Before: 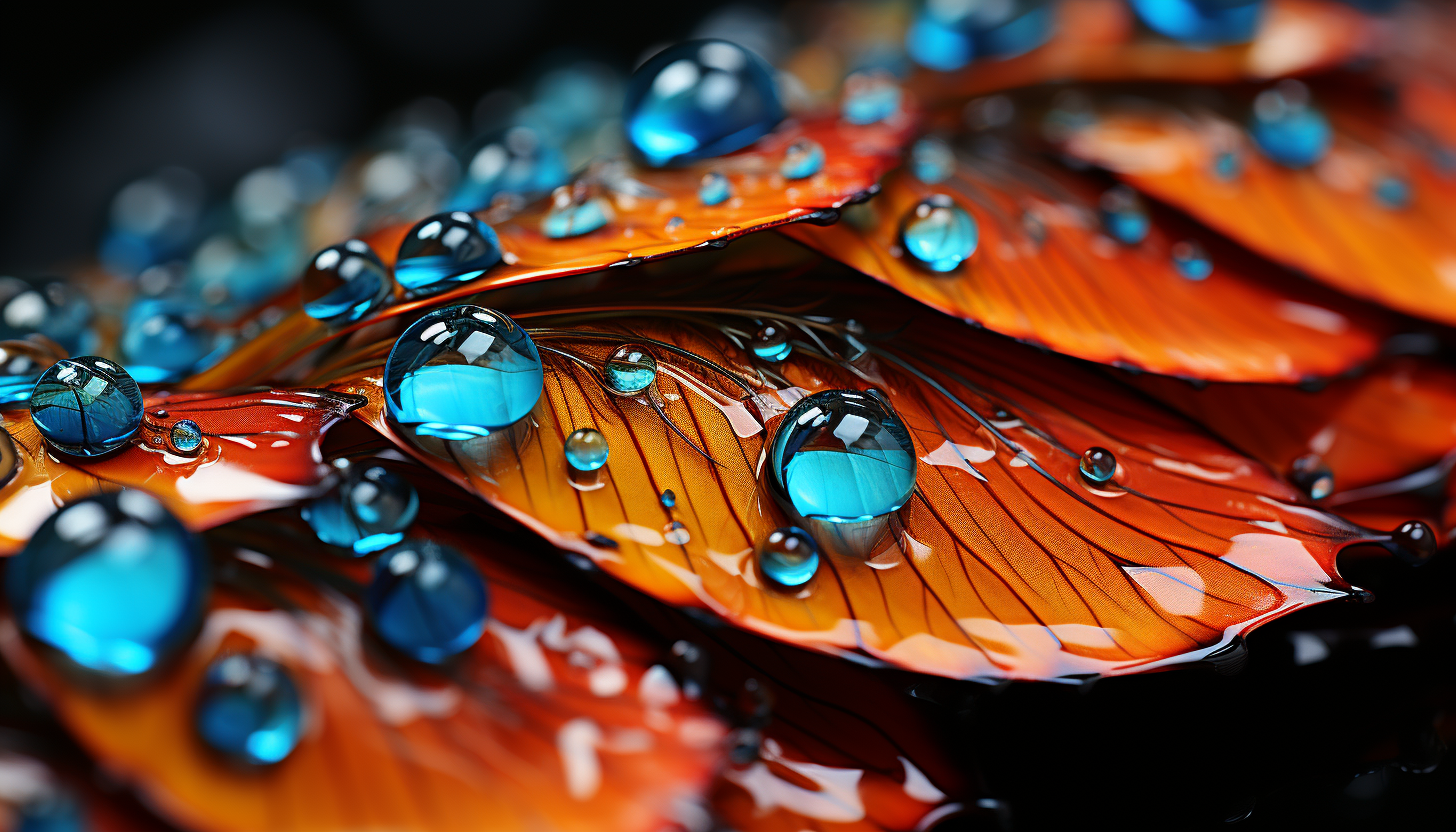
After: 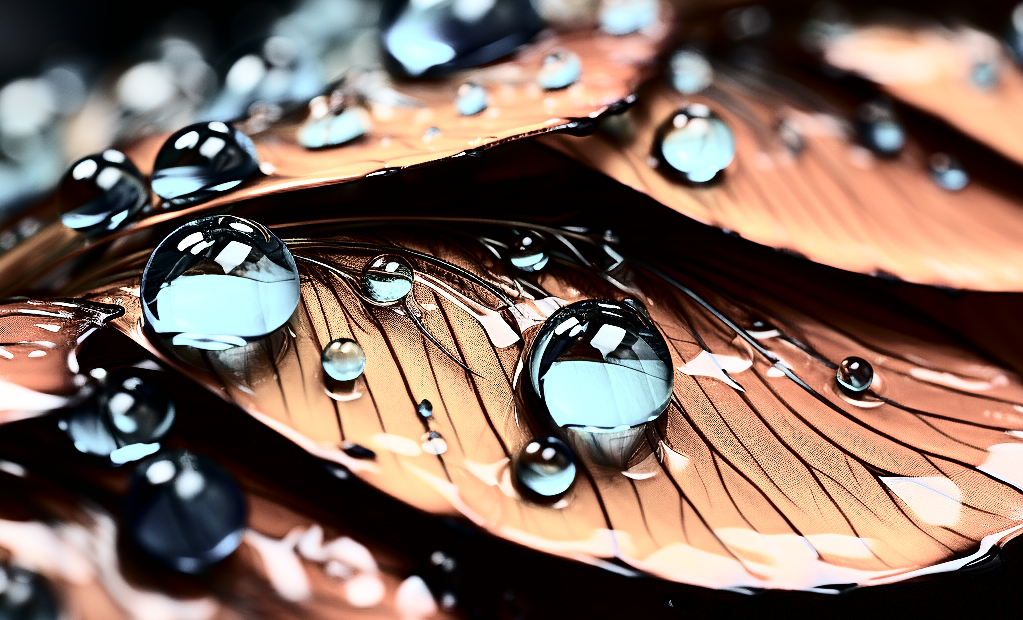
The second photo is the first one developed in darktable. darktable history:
contrast brightness saturation: contrast 0.216, brightness -0.188, saturation 0.242
color zones: curves: ch1 [(0, 0.153) (0.143, 0.15) (0.286, 0.151) (0.429, 0.152) (0.571, 0.152) (0.714, 0.151) (0.857, 0.151) (1, 0.153)]
crop and rotate: left 16.715%, top 10.892%, right 12.963%, bottom 14.52%
shadows and highlights: soften with gaussian
base curve: curves: ch0 [(0, 0.003) (0.001, 0.002) (0.006, 0.004) (0.02, 0.022) (0.048, 0.086) (0.094, 0.234) (0.162, 0.431) (0.258, 0.629) (0.385, 0.8) (0.548, 0.918) (0.751, 0.988) (1, 1)]
